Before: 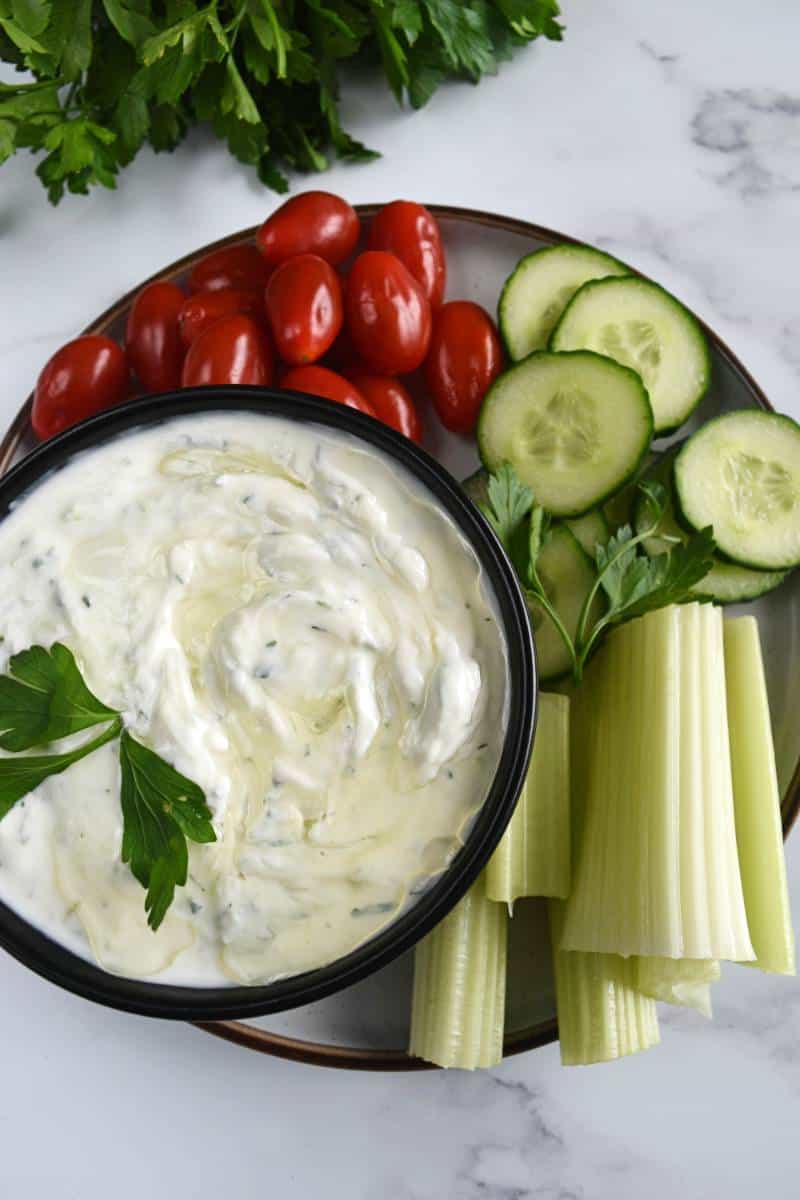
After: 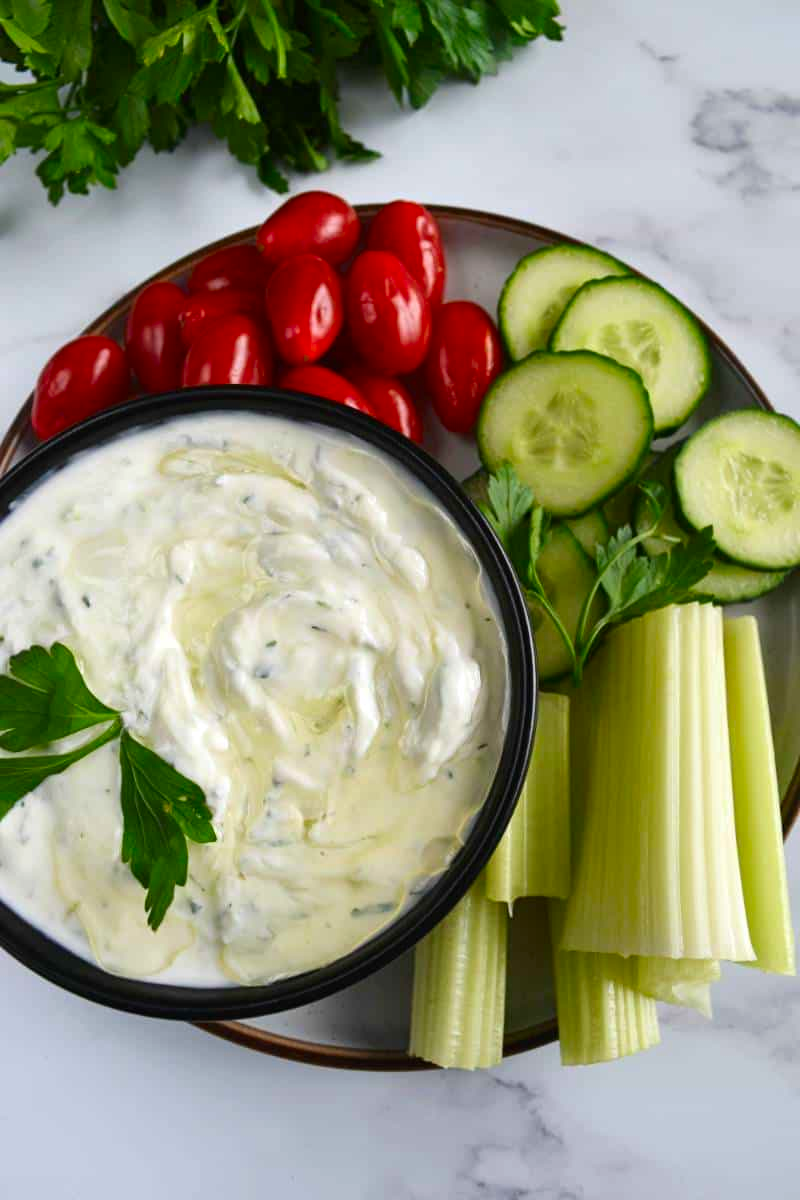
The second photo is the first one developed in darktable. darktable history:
contrast brightness saturation: brightness -0.021, saturation 0.337
